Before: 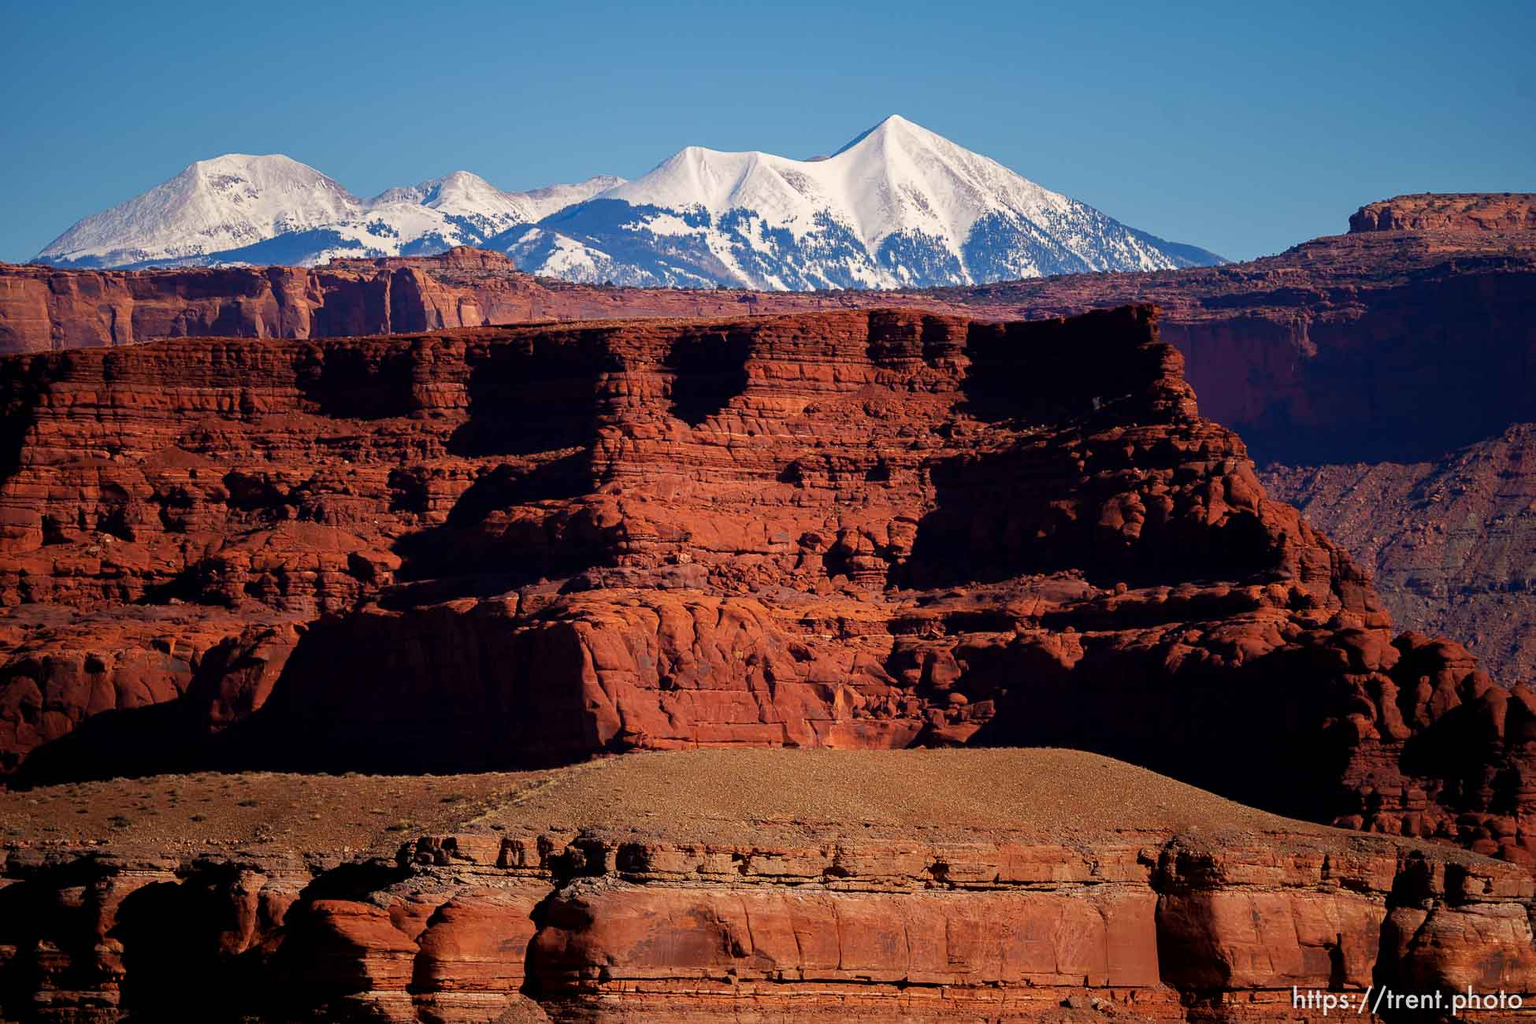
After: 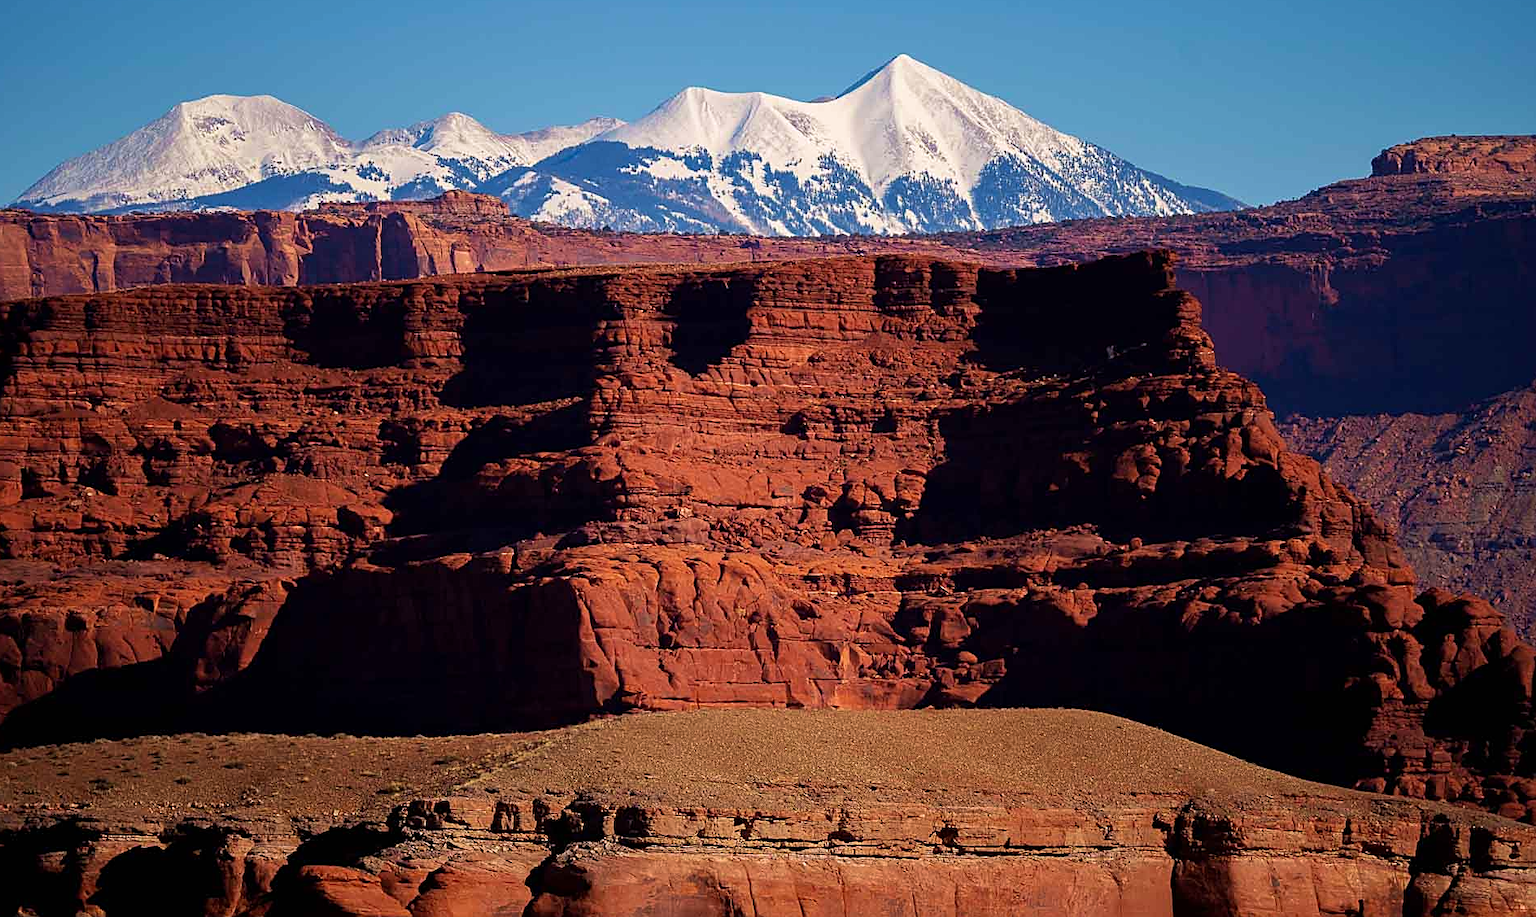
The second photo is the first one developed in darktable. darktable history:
crop: left 1.387%, top 6.111%, right 1.75%, bottom 7.105%
velvia: on, module defaults
sharpen: on, module defaults
